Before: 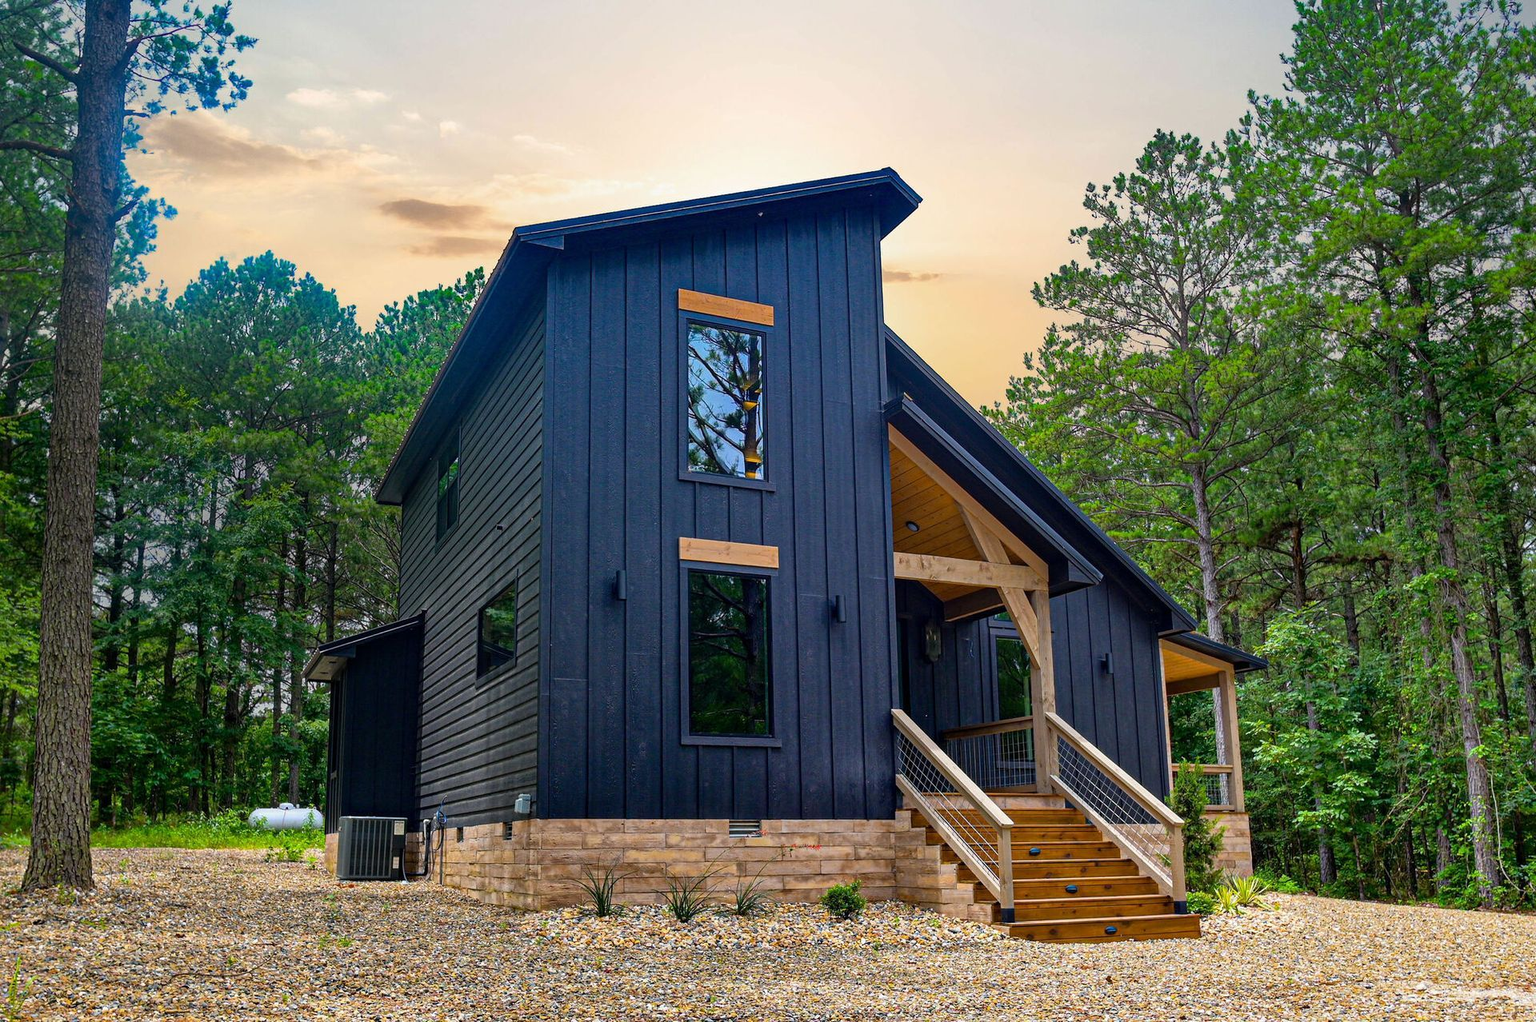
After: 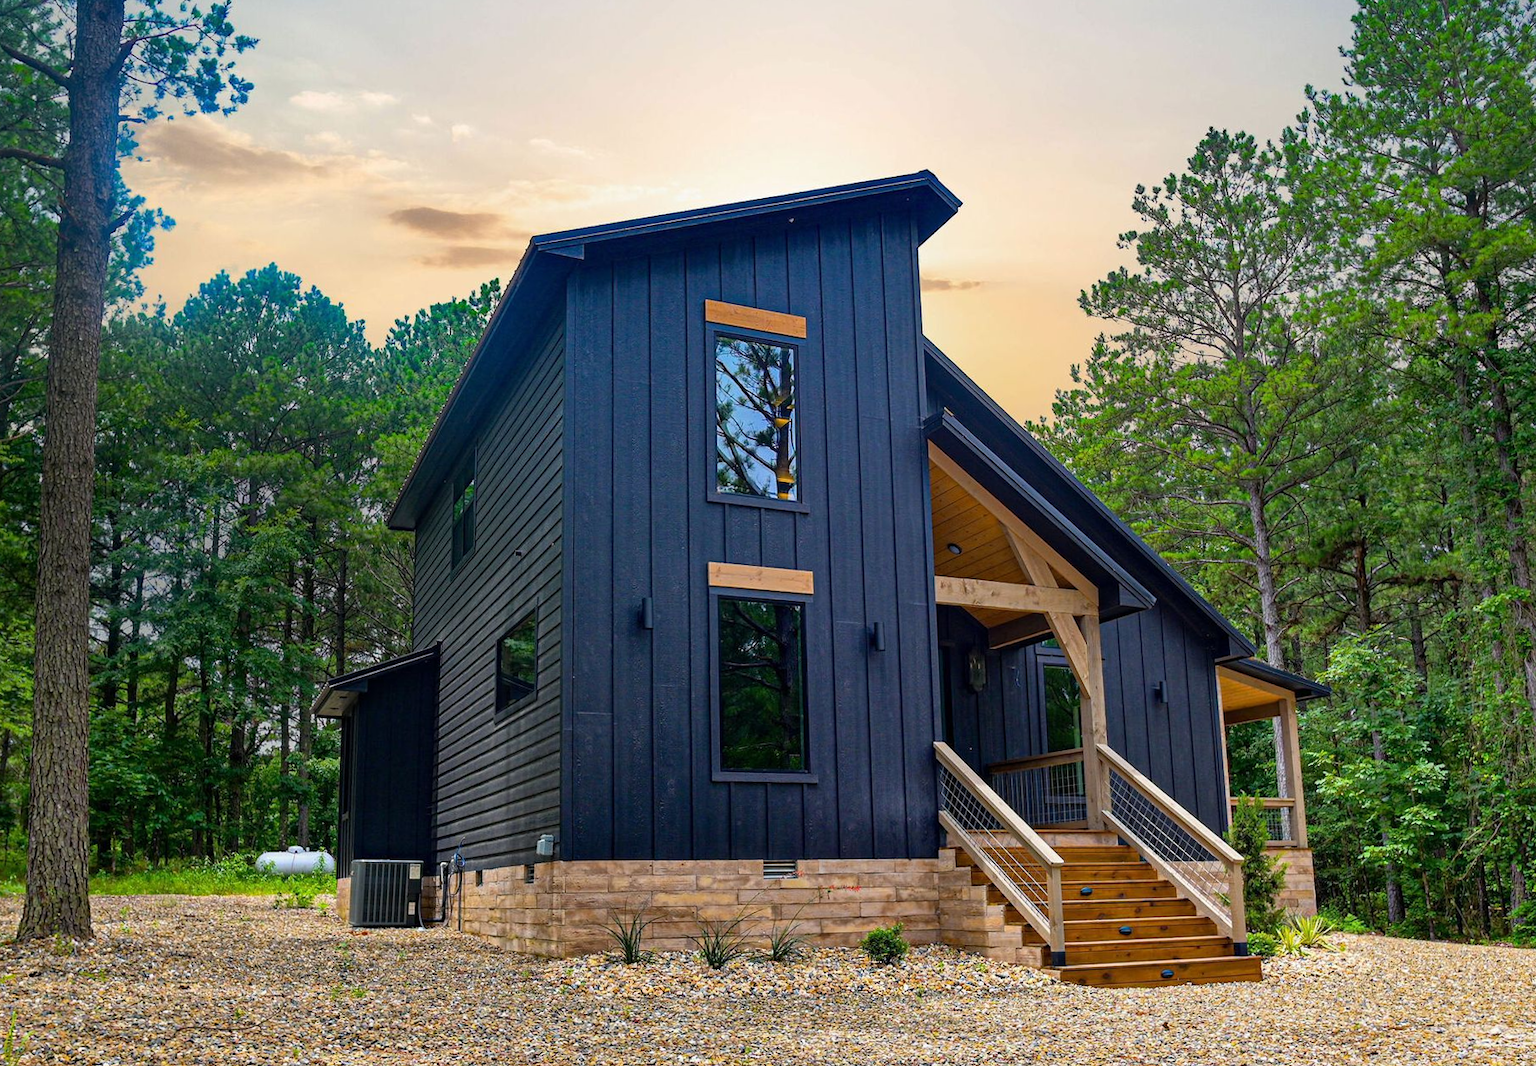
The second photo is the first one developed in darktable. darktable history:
vibrance: vibrance 0%
rotate and perspective: rotation -0.45°, automatic cropping original format, crop left 0.008, crop right 0.992, crop top 0.012, crop bottom 0.988
crop: right 4.126%, bottom 0.031%
